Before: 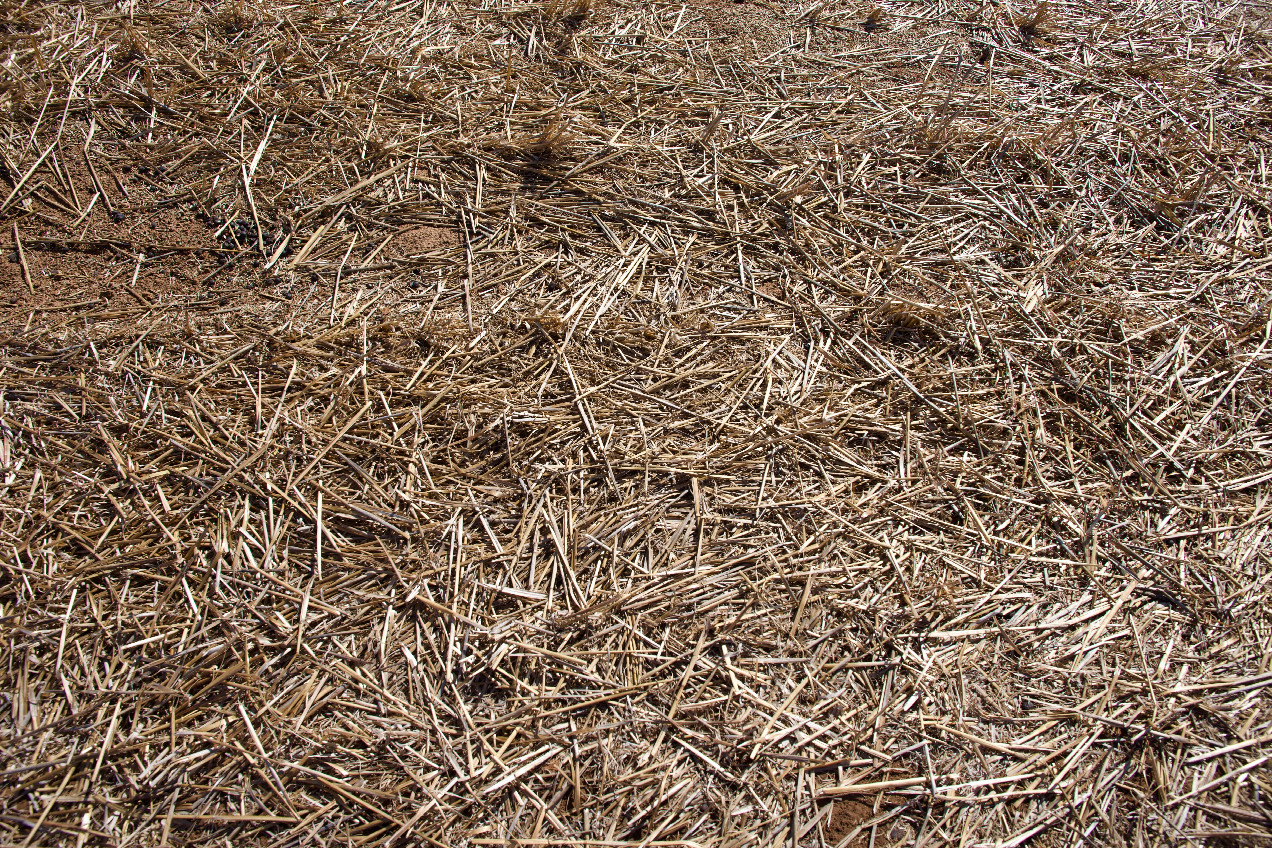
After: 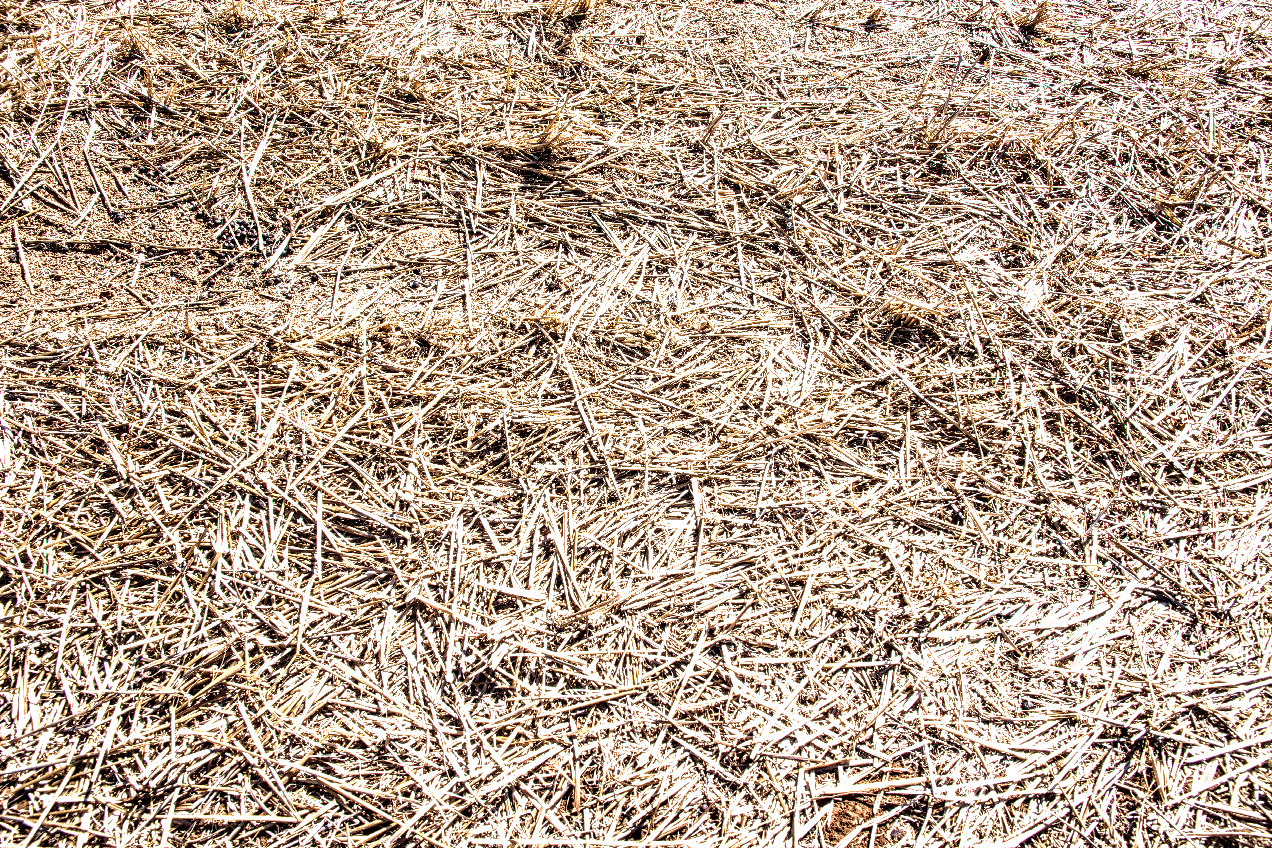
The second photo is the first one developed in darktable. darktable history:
exposure: black level correction 0, exposure 1.741 EV, compensate exposure bias true, compensate highlight preservation false
local contrast: highlights 115%, shadows 42%, detail 293%
